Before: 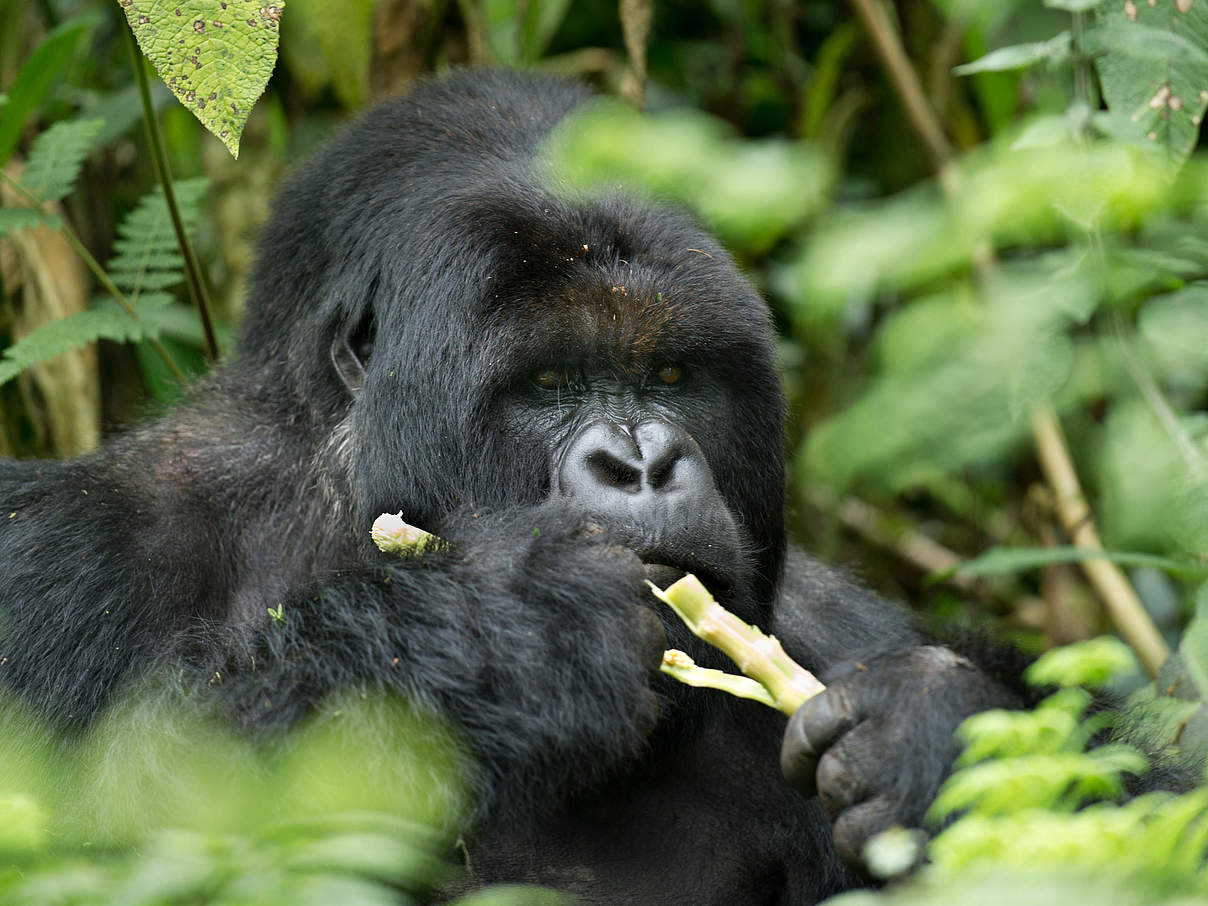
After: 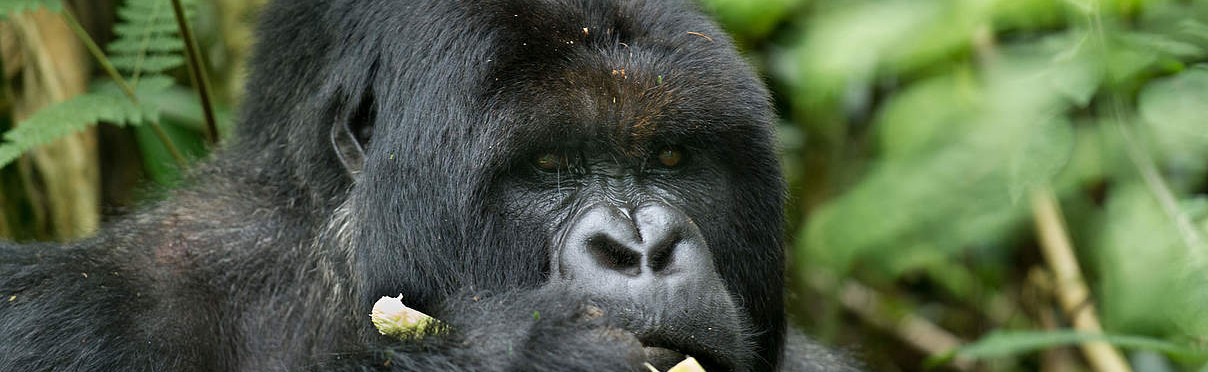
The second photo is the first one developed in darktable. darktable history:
crop and rotate: top 24.008%, bottom 34.892%
